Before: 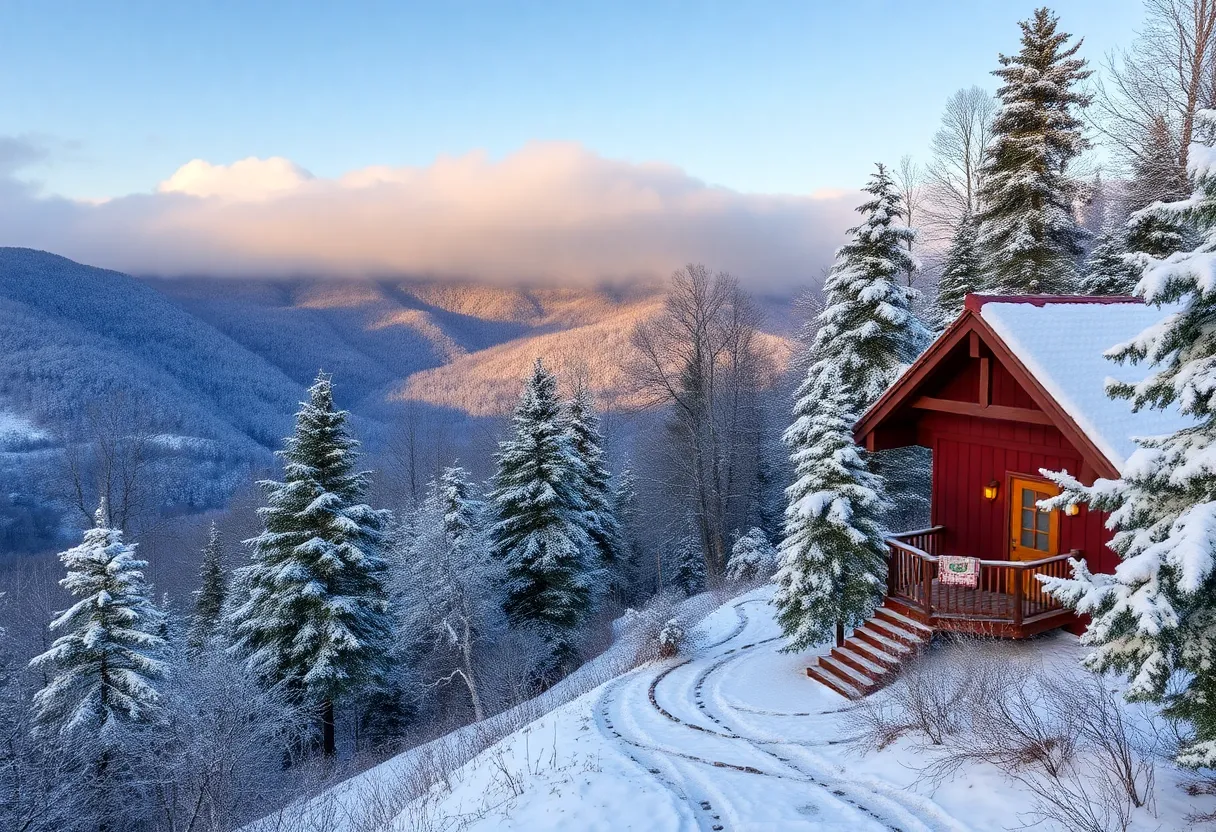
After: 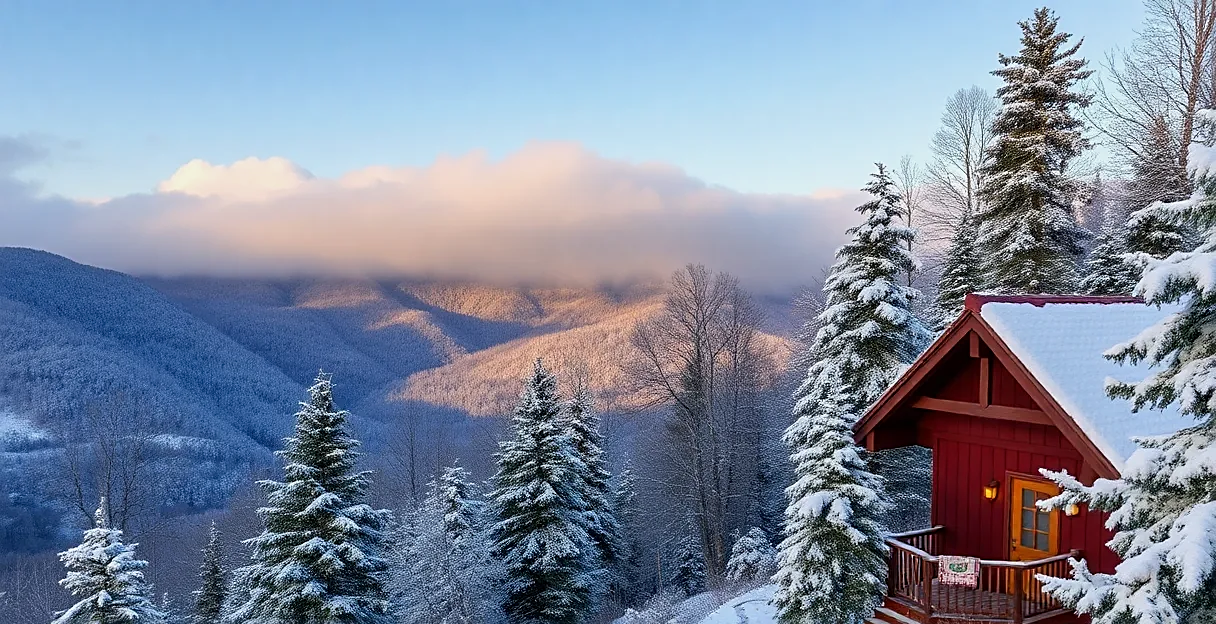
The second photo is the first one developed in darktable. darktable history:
exposure: exposure -0.155 EV, compensate highlight preservation false
crop: bottom 24.928%
sharpen: on, module defaults
